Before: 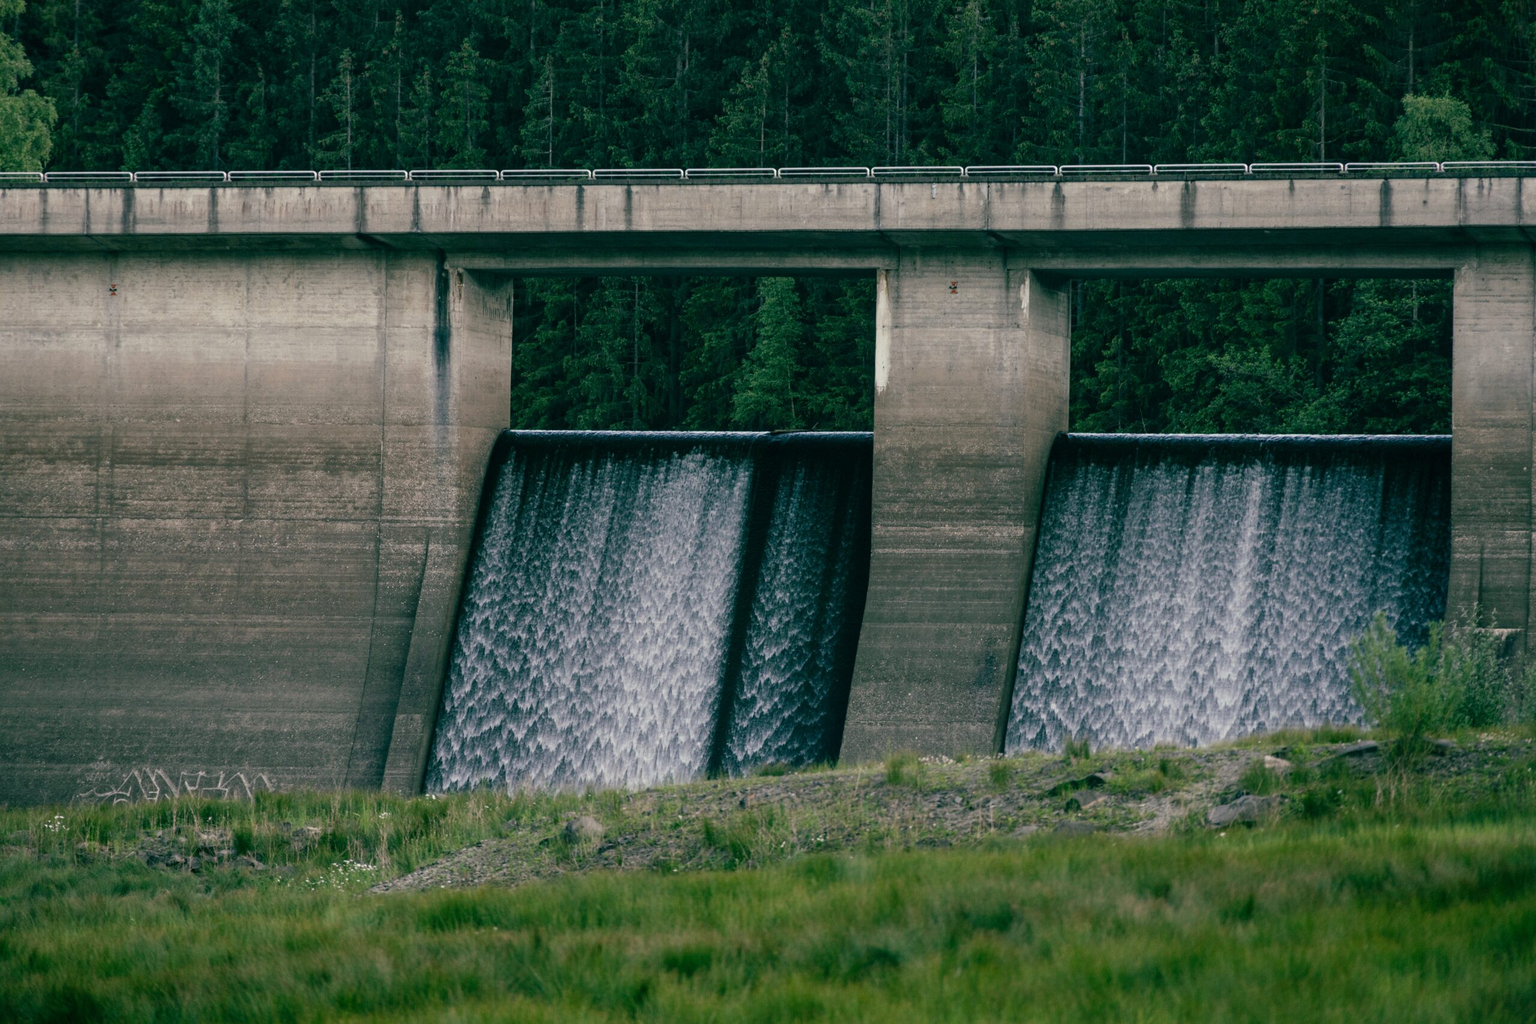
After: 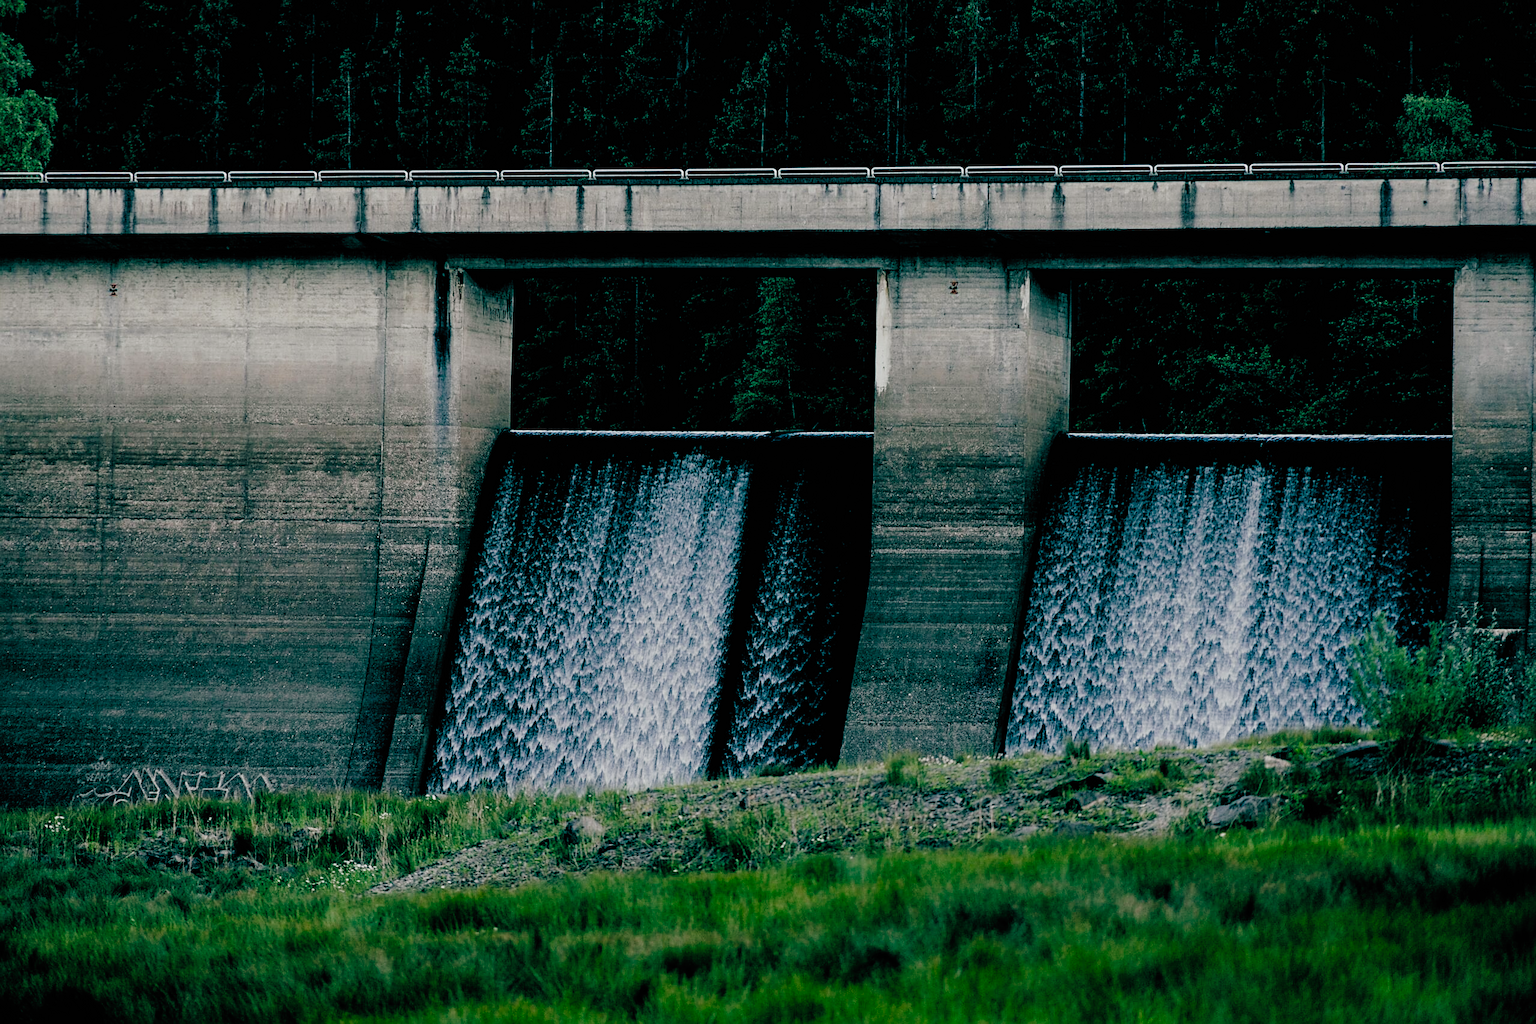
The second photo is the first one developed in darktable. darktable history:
sharpen: on, module defaults
filmic rgb: black relative exposure -2.85 EV, white relative exposure 4.56 EV, hardness 1.77, contrast 1.25, preserve chrominance no, color science v5 (2021)
color balance: lift [1.016, 0.983, 1, 1.017], gamma [0.958, 1, 1, 1], gain [0.981, 1.007, 0.993, 1.002], input saturation 118.26%, contrast 13.43%, contrast fulcrum 21.62%, output saturation 82.76%
